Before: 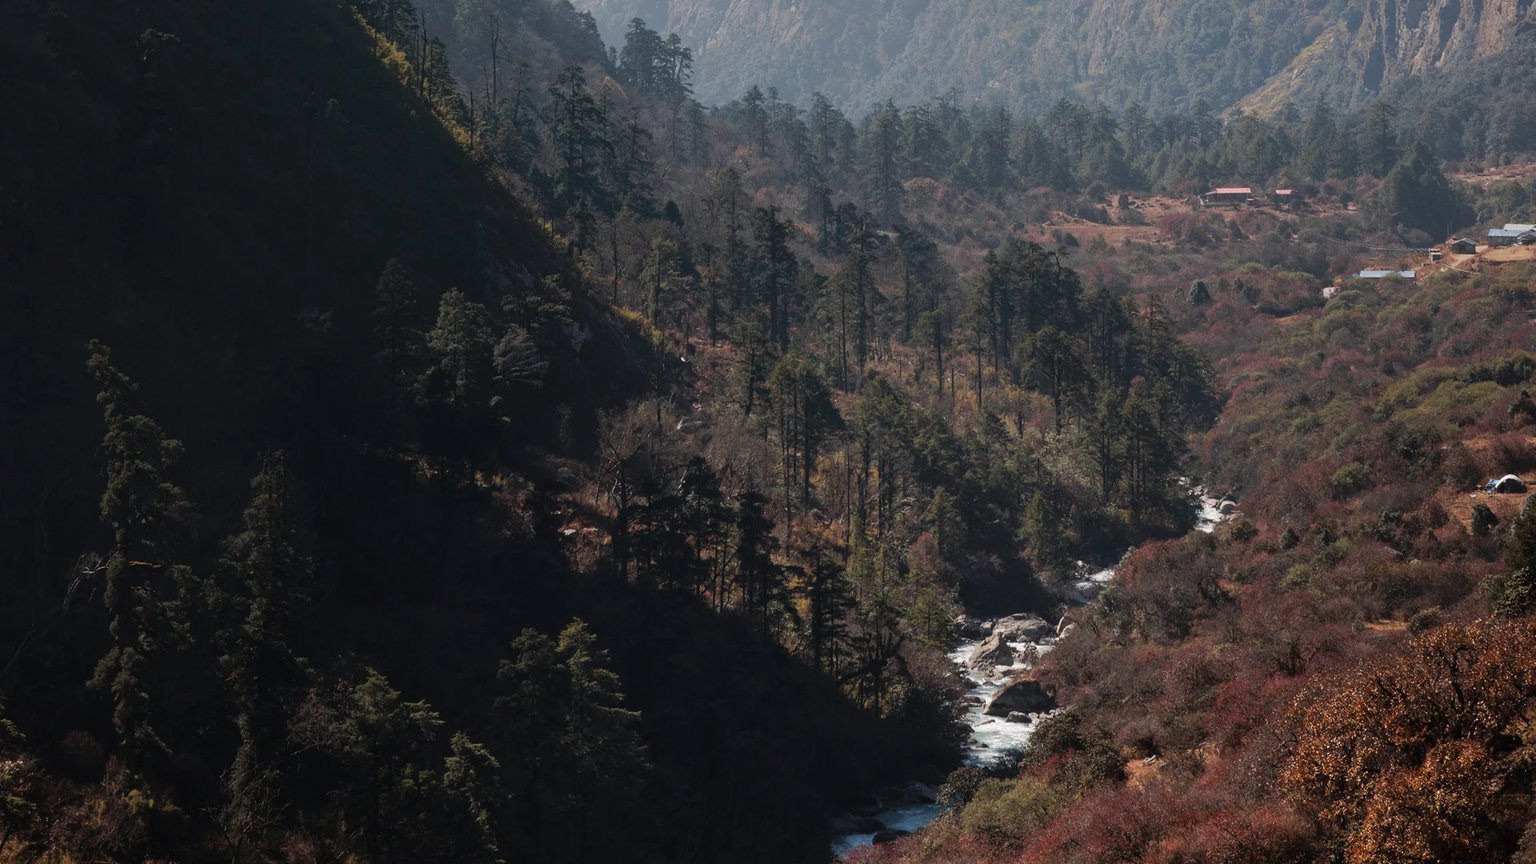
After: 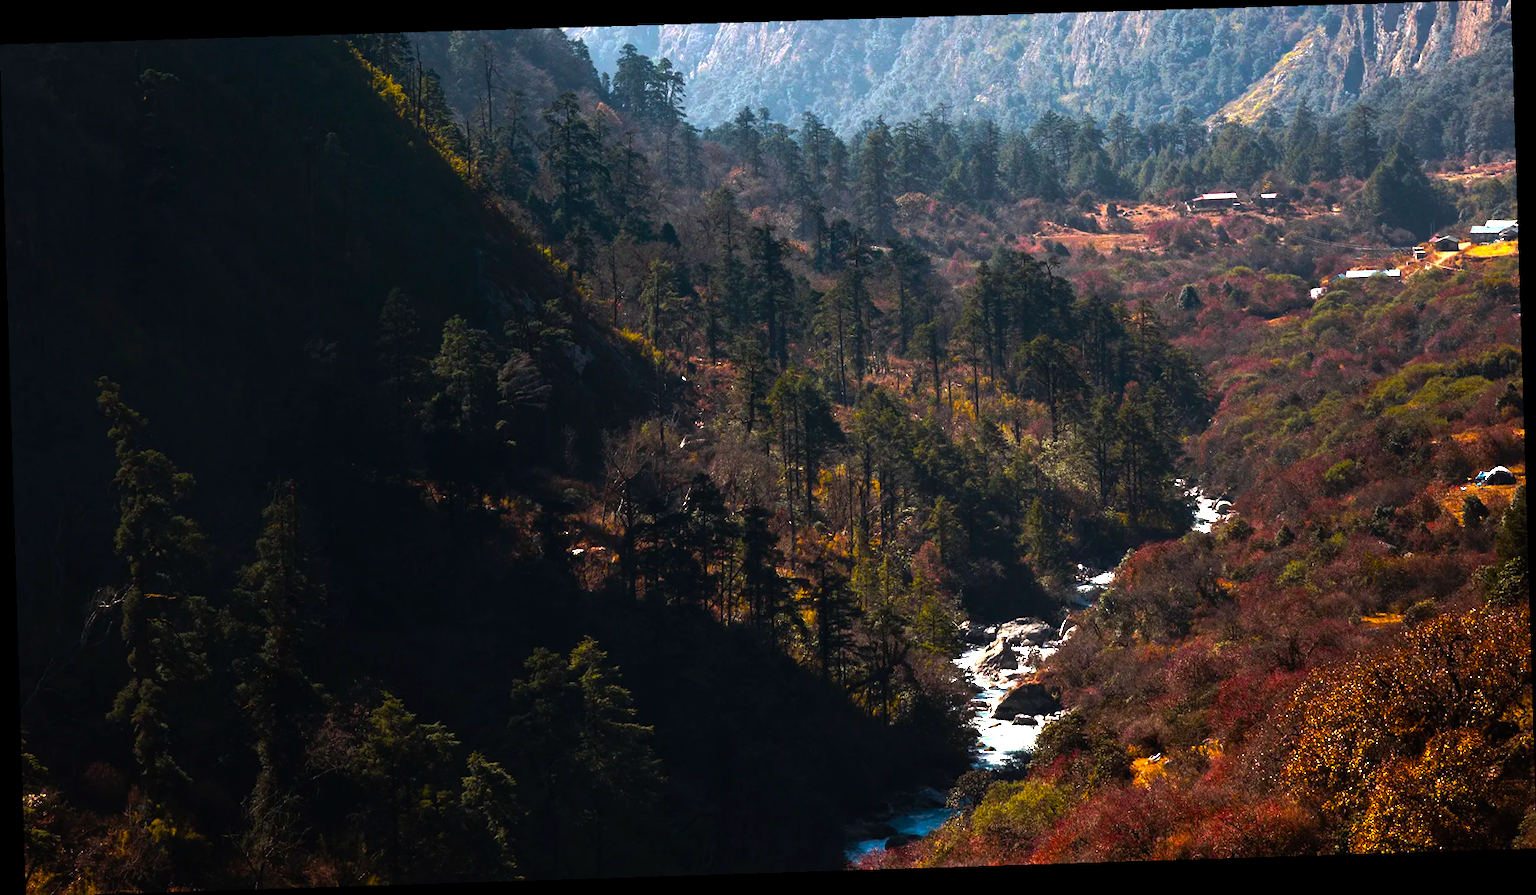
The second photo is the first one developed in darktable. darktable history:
rotate and perspective: rotation -1.77°, lens shift (horizontal) 0.004, automatic cropping off
color balance rgb: linear chroma grading › shadows -30%, linear chroma grading › global chroma 35%, perceptual saturation grading › global saturation 75%, perceptual saturation grading › shadows -30%, perceptual brilliance grading › highlights 75%, perceptual brilliance grading › shadows -30%, global vibrance 35%
